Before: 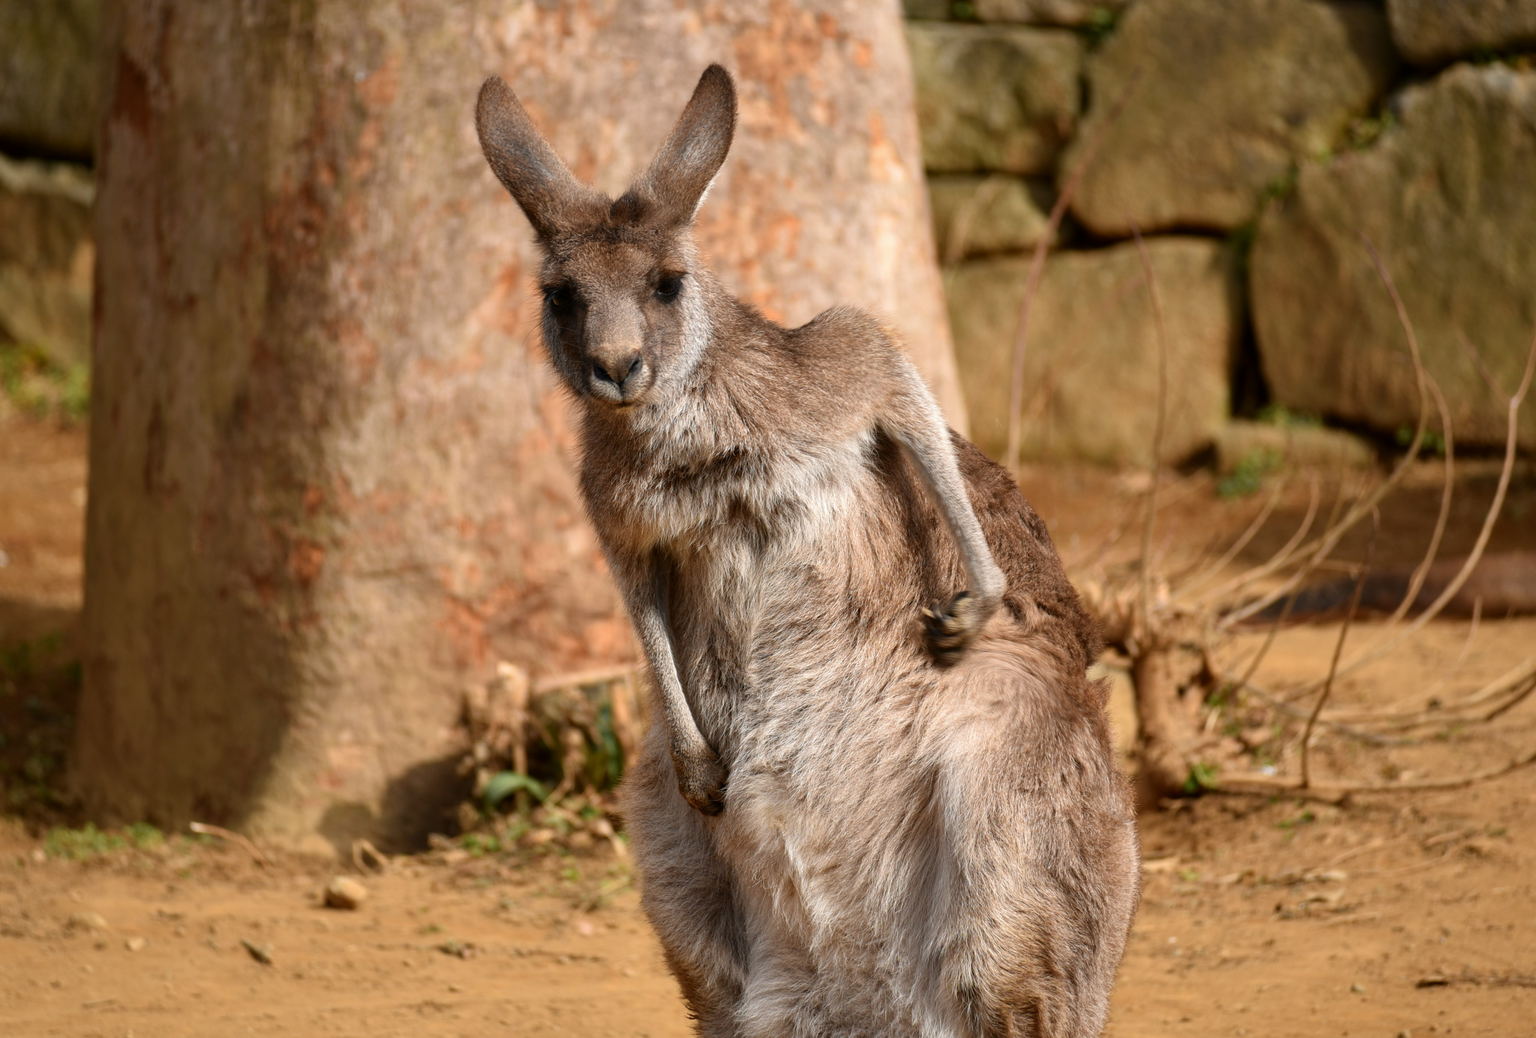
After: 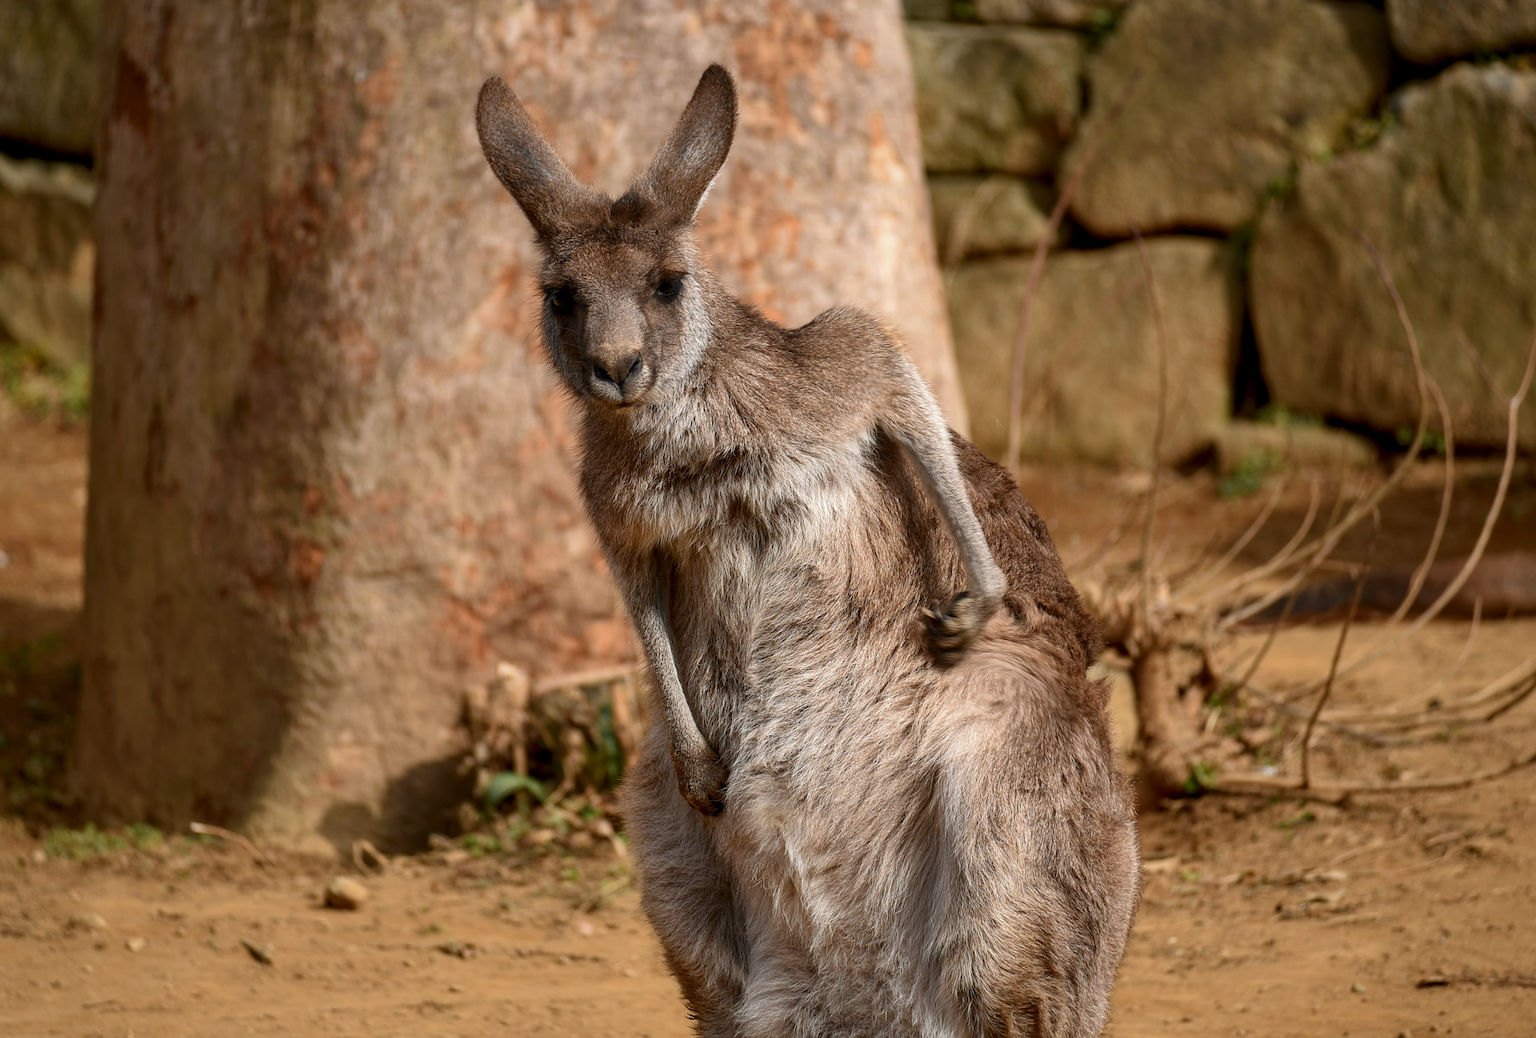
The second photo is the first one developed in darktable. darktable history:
sharpen: on, module defaults
tone equalizer: -8 EV 0.229 EV, -7 EV 0.424 EV, -6 EV 0.378 EV, -5 EV 0.285 EV, -3 EV -0.252 EV, -2 EV -0.444 EV, -1 EV -0.428 EV, +0 EV -0.219 EV
local contrast: on, module defaults
